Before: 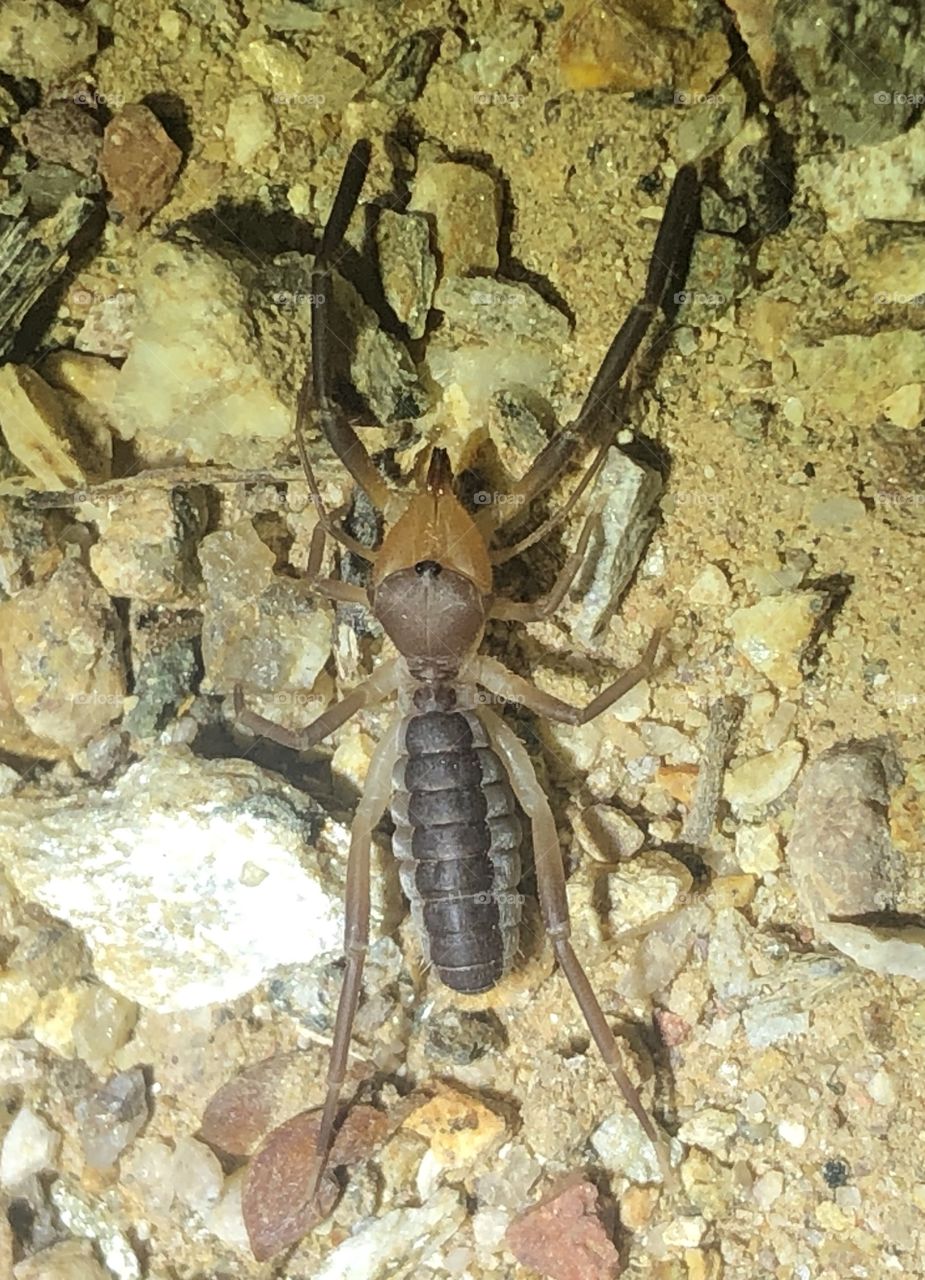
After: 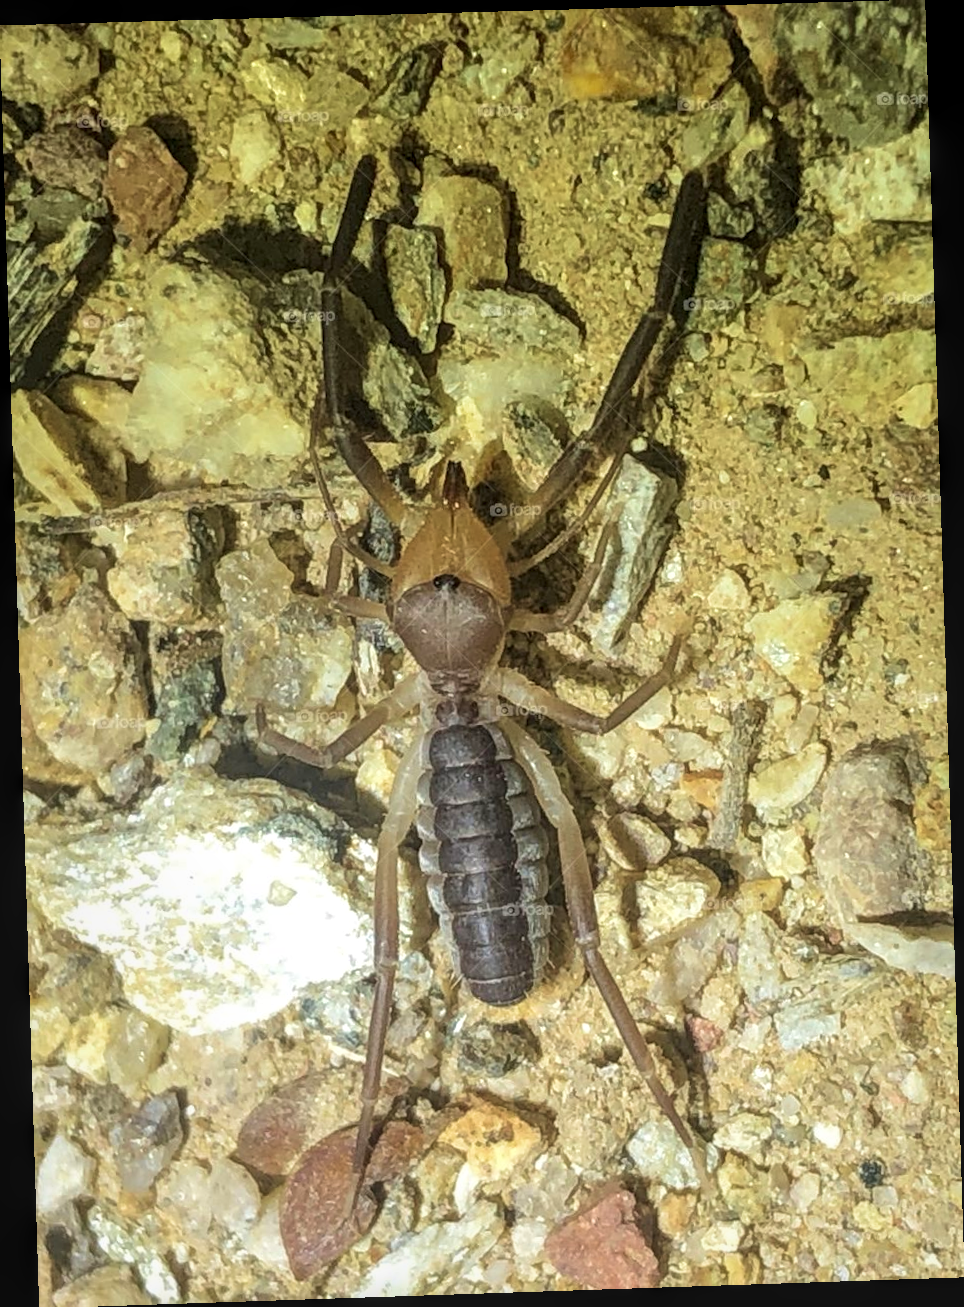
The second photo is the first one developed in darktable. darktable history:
velvia: on, module defaults
local contrast: on, module defaults
rotate and perspective: rotation -1.77°, lens shift (horizontal) 0.004, automatic cropping off
